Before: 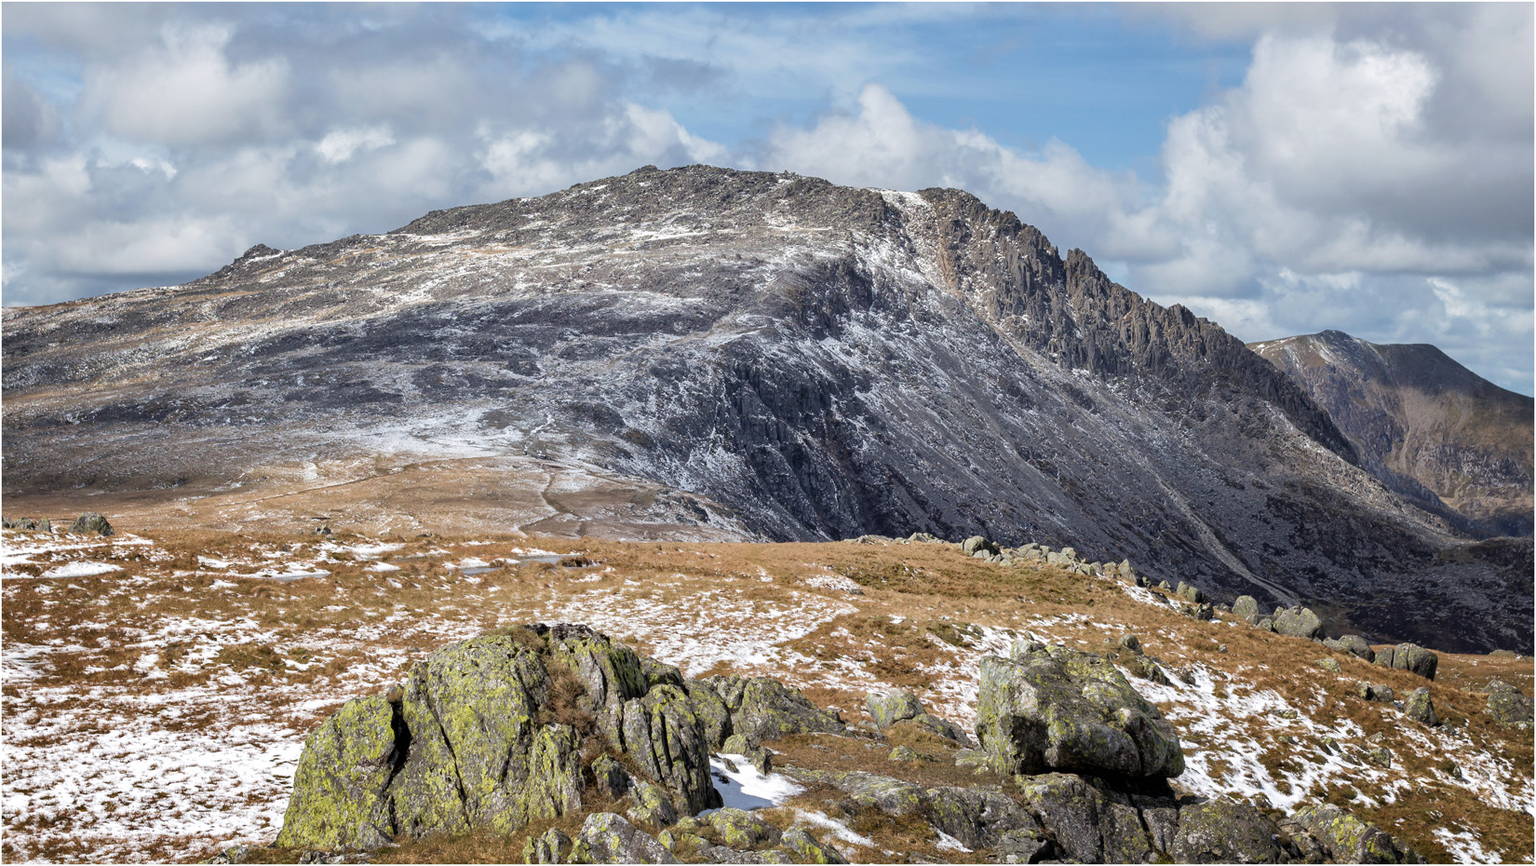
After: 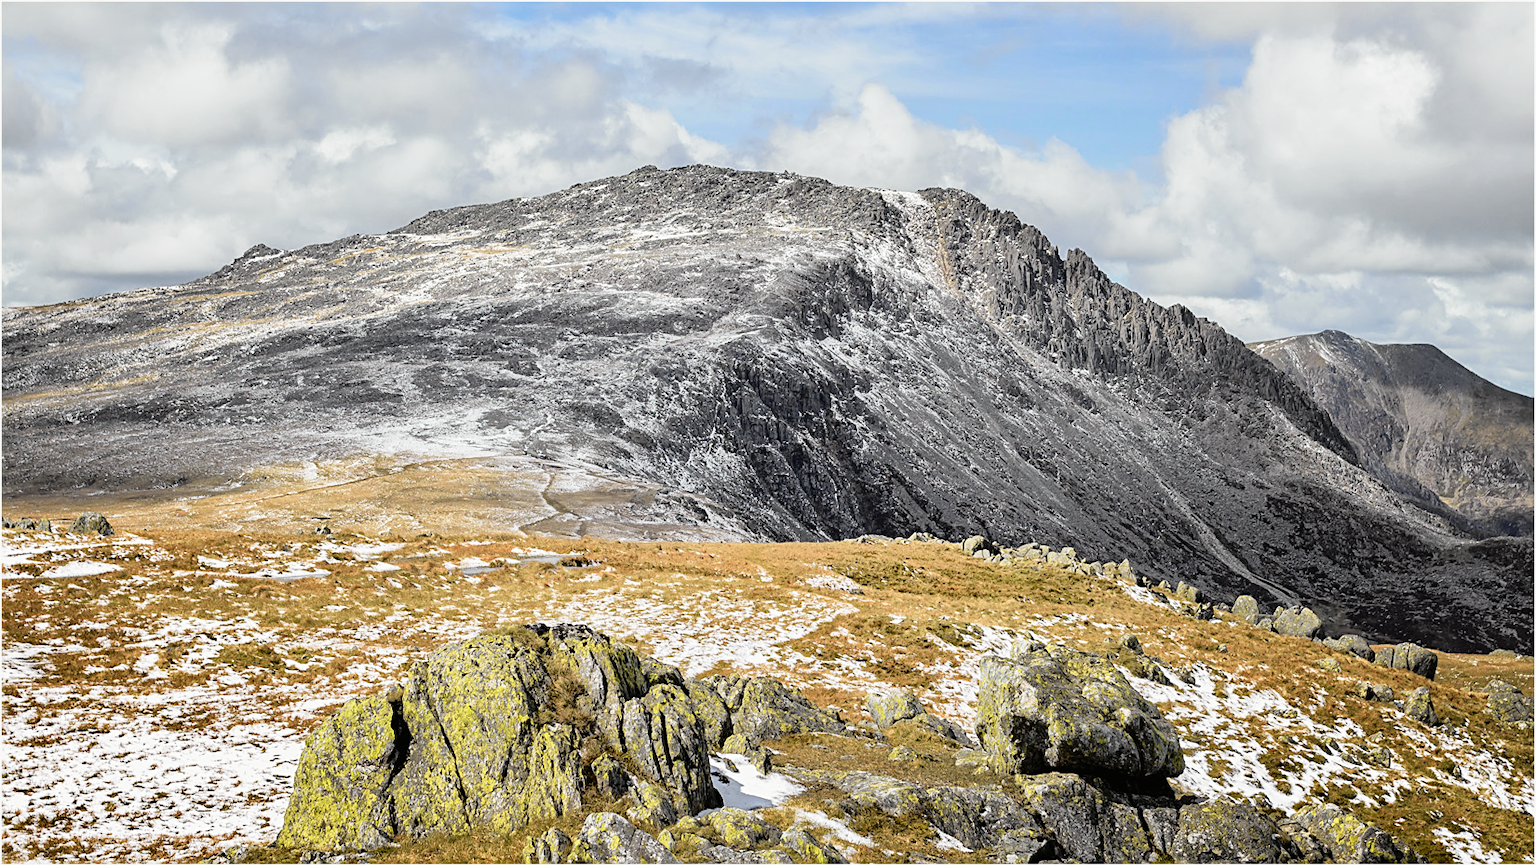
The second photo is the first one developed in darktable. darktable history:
tone curve: curves: ch0 [(0, 0.008) (0.107, 0.091) (0.278, 0.351) (0.457, 0.562) (0.628, 0.738) (0.839, 0.909) (0.998, 0.978)]; ch1 [(0, 0) (0.437, 0.408) (0.474, 0.479) (0.502, 0.5) (0.527, 0.519) (0.561, 0.575) (0.608, 0.665) (0.669, 0.748) (0.859, 0.899) (1, 1)]; ch2 [(0, 0) (0.33, 0.301) (0.421, 0.443) (0.473, 0.498) (0.502, 0.504) (0.522, 0.527) (0.549, 0.583) (0.644, 0.703) (1, 1)], color space Lab, independent channels, preserve colors none
sharpen: on, module defaults
